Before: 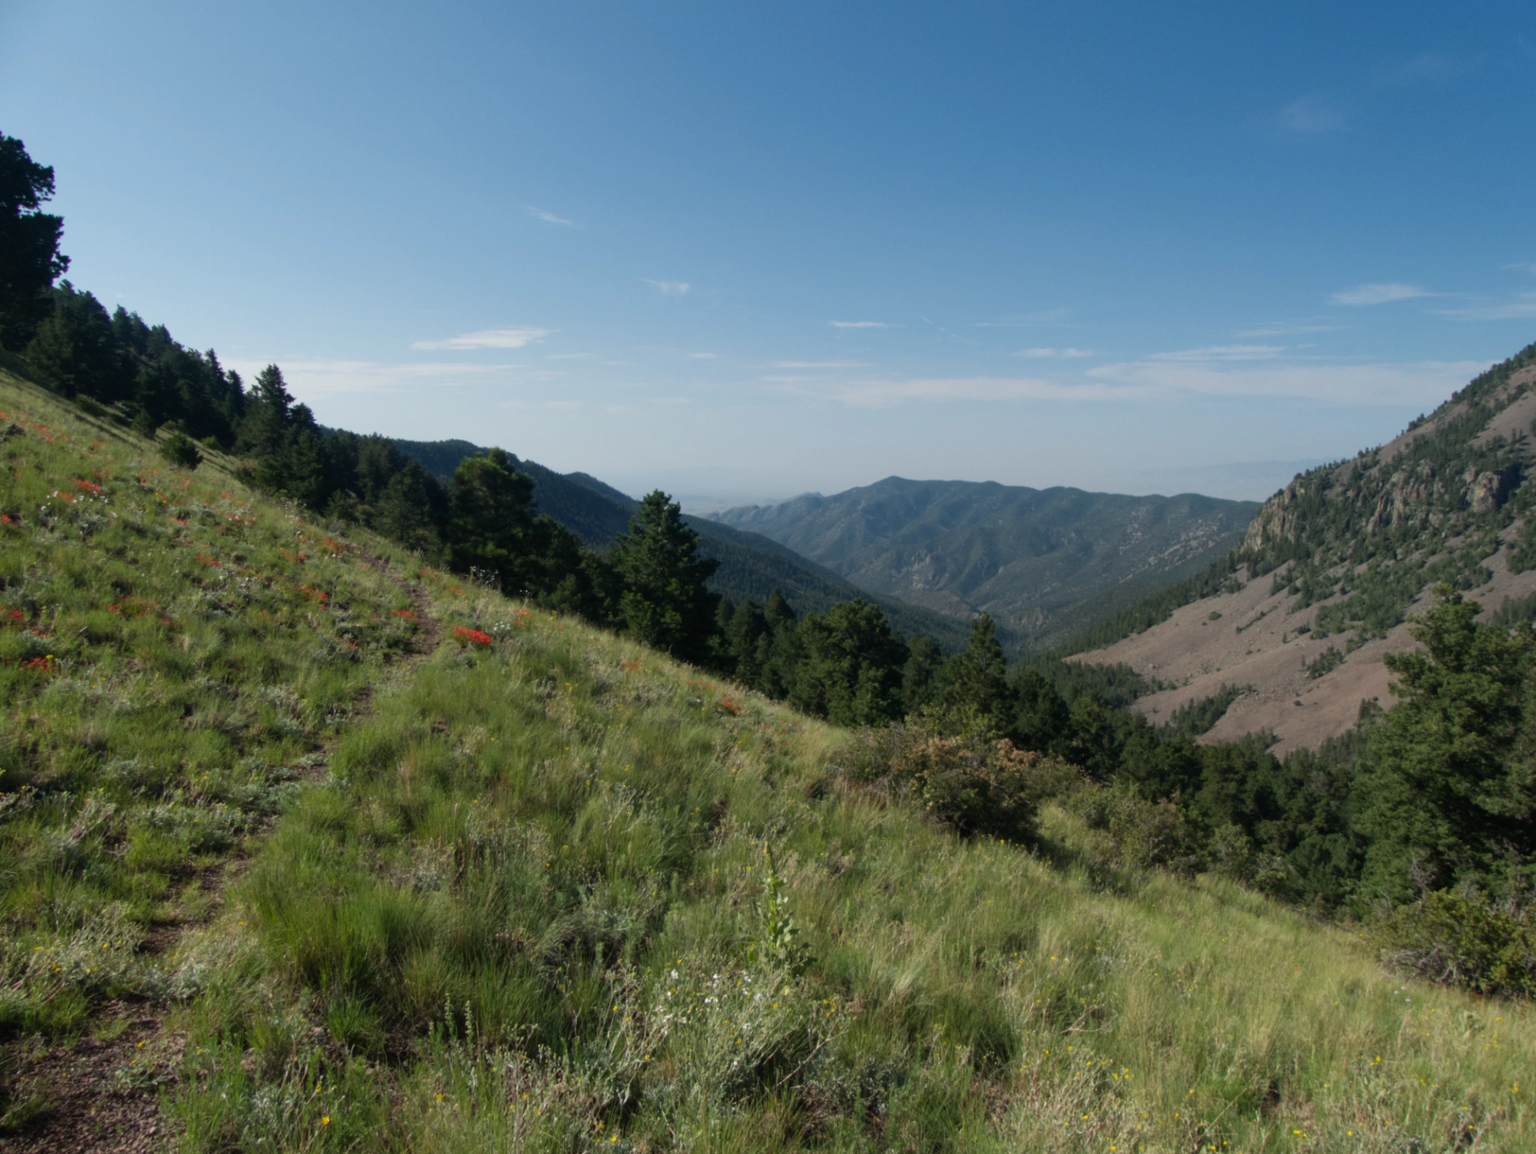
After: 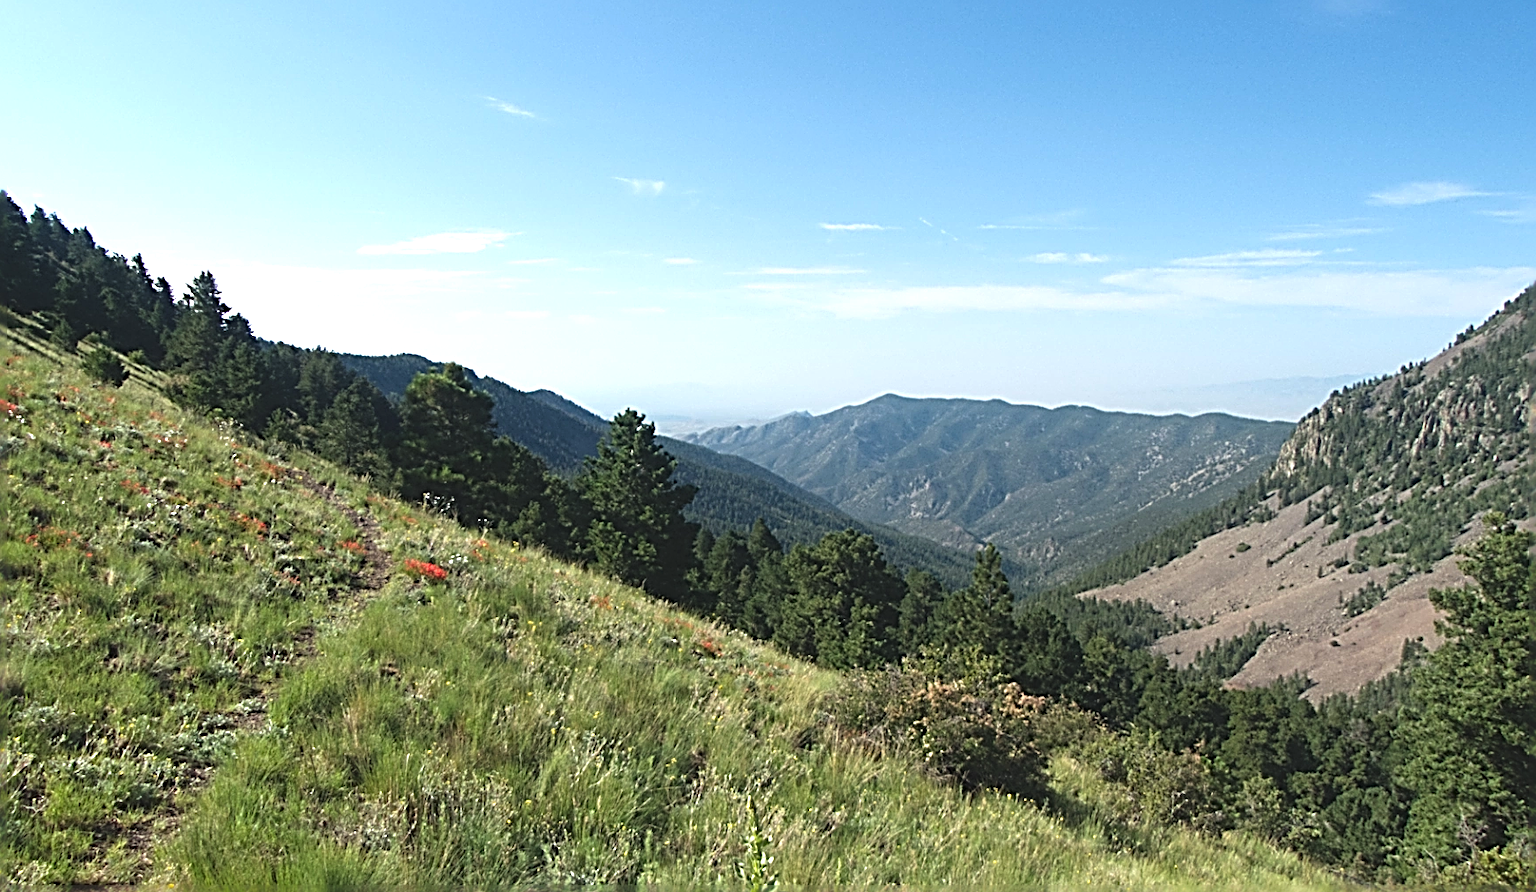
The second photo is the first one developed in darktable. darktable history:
exposure: black level correction -0.005, exposure 1 EV, compensate highlight preservation false
sharpen: radius 3.158, amount 1.731
crop: left 5.596%, top 10.314%, right 3.534%, bottom 19.395%
